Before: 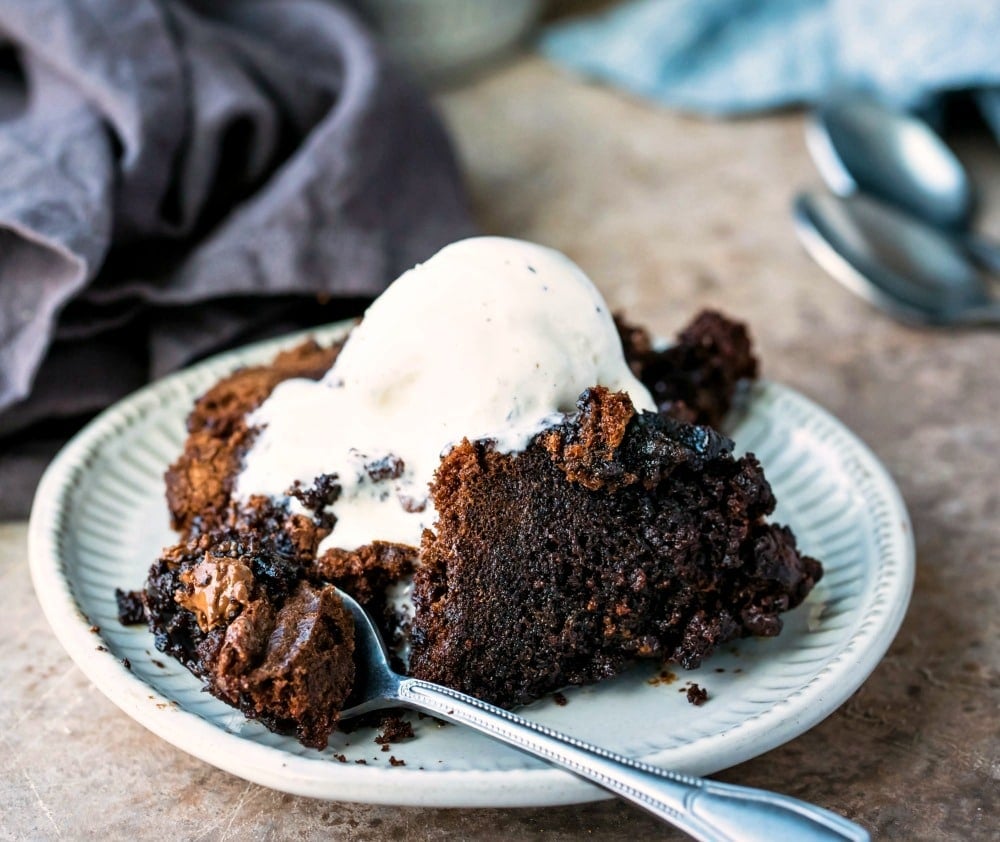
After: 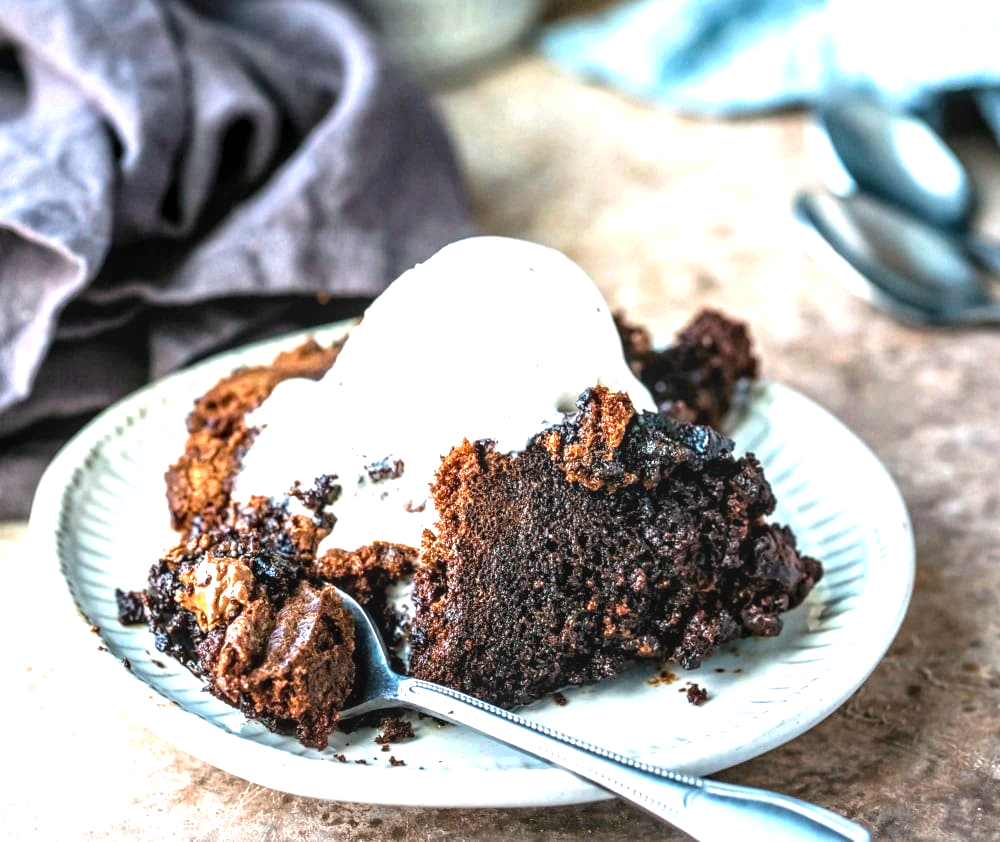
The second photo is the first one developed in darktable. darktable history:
exposure: black level correction 0, exposure 1.123 EV, compensate highlight preservation false
local contrast: detail 130%
